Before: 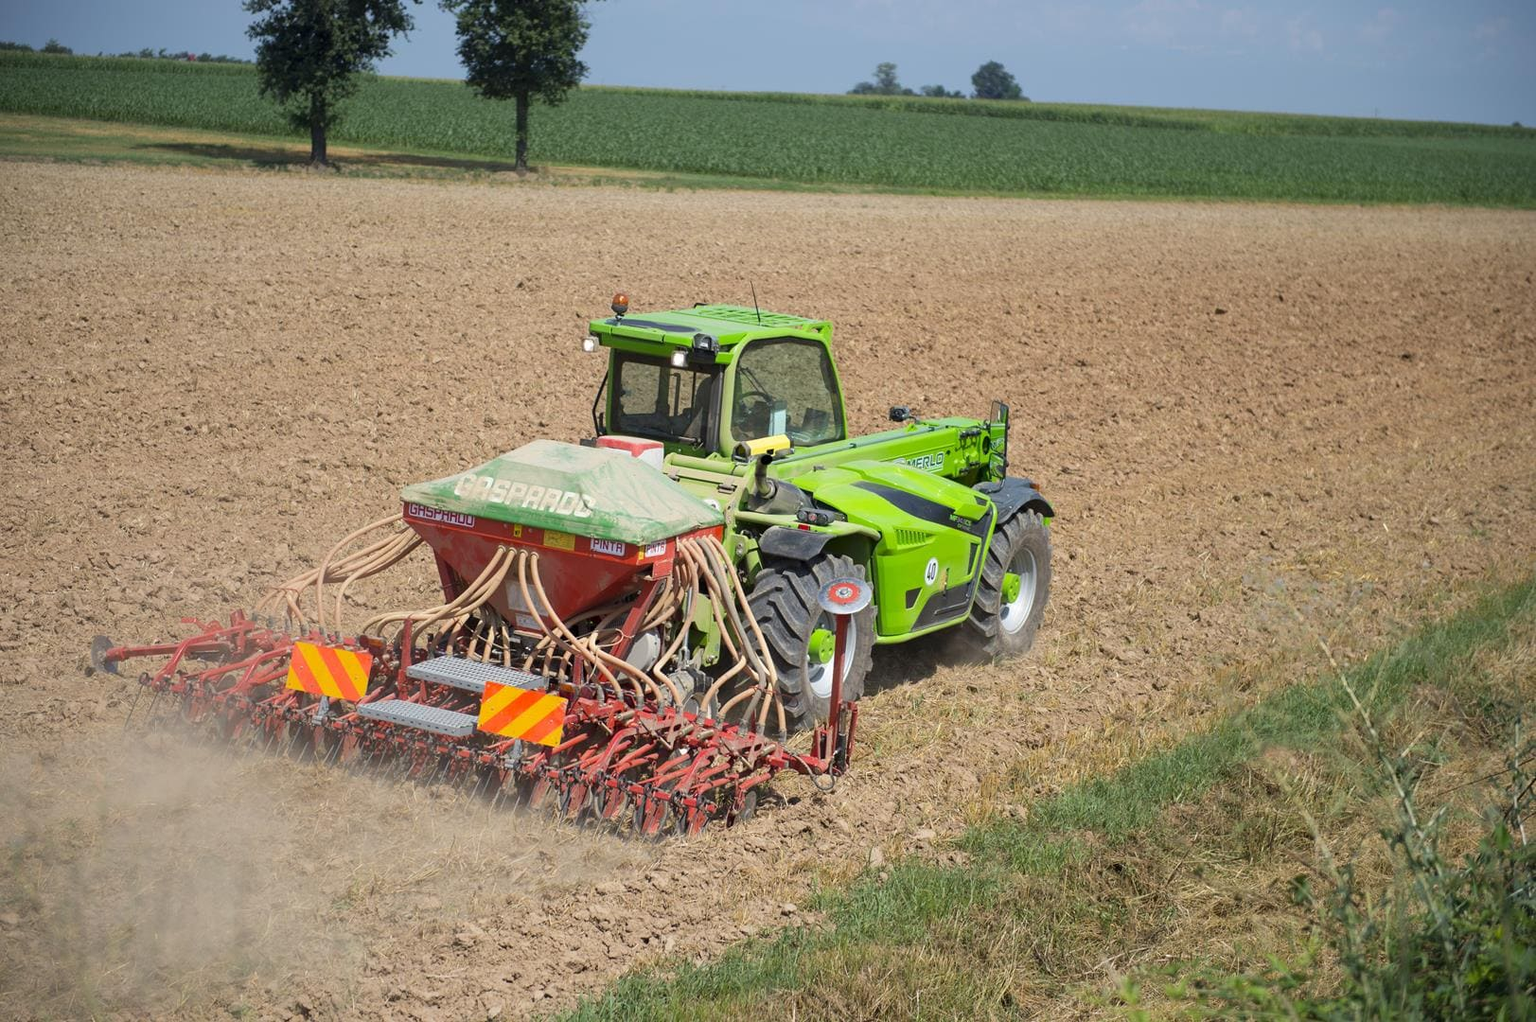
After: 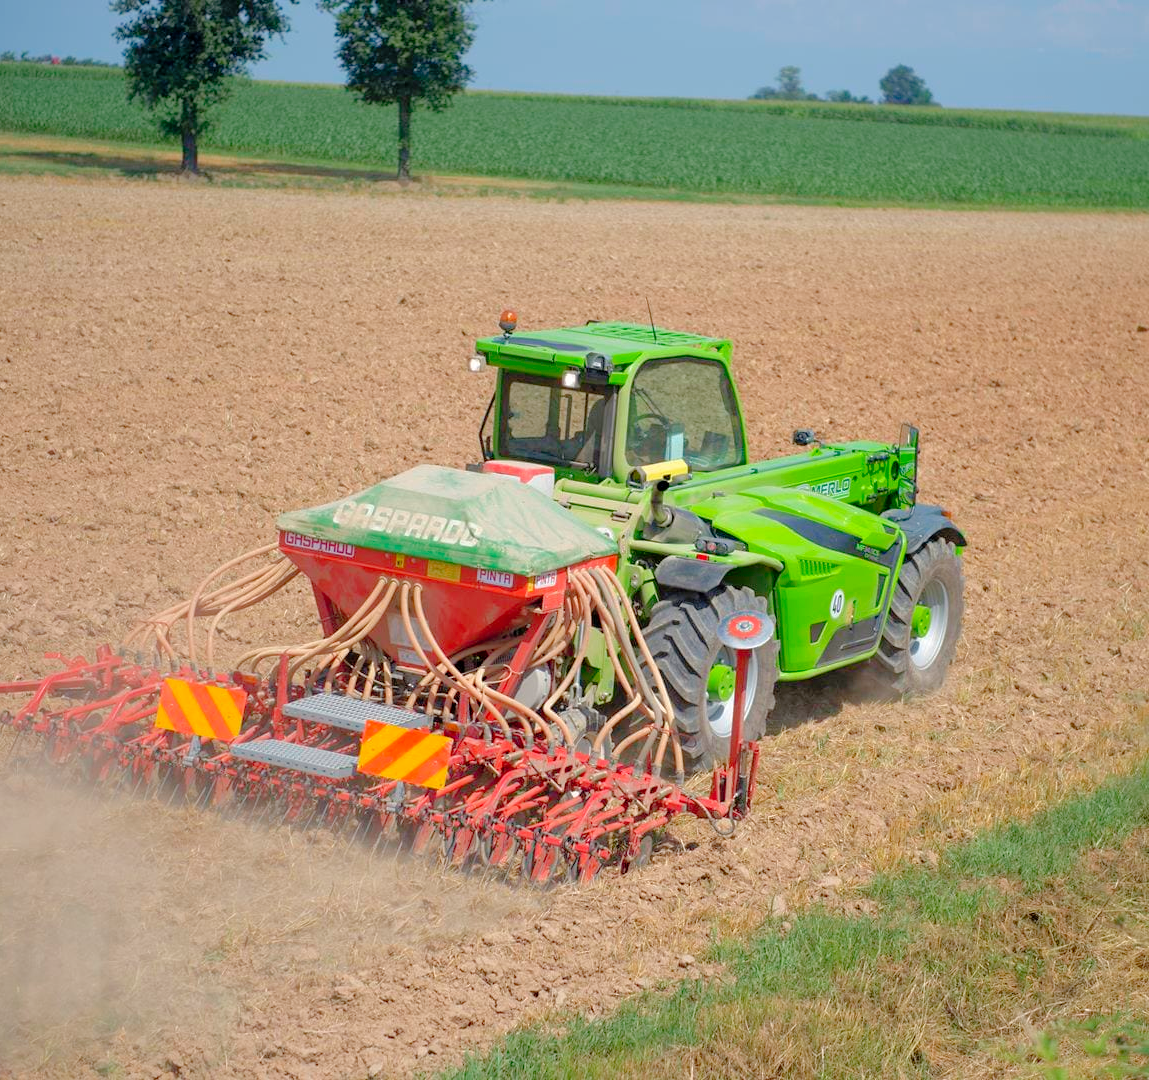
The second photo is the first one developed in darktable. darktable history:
crop and rotate: left 9.061%, right 20.142%
tone curve: curves: ch0 [(0, 0) (0.004, 0.008) (0.077, 0.156) (0.169, 0.29) (0.774, 0.774) (1, 1)], color space Lab, linked channels, preserve colors none
